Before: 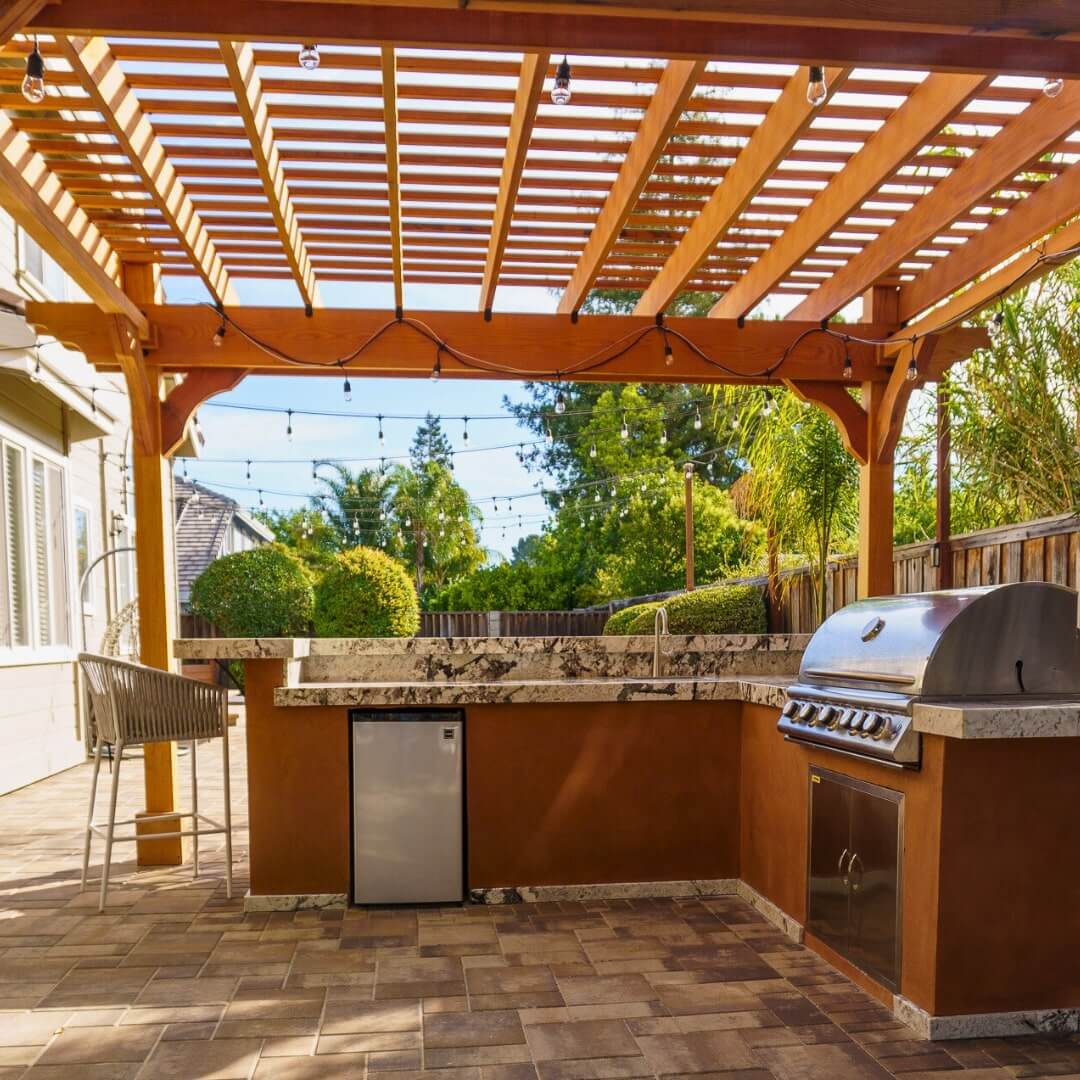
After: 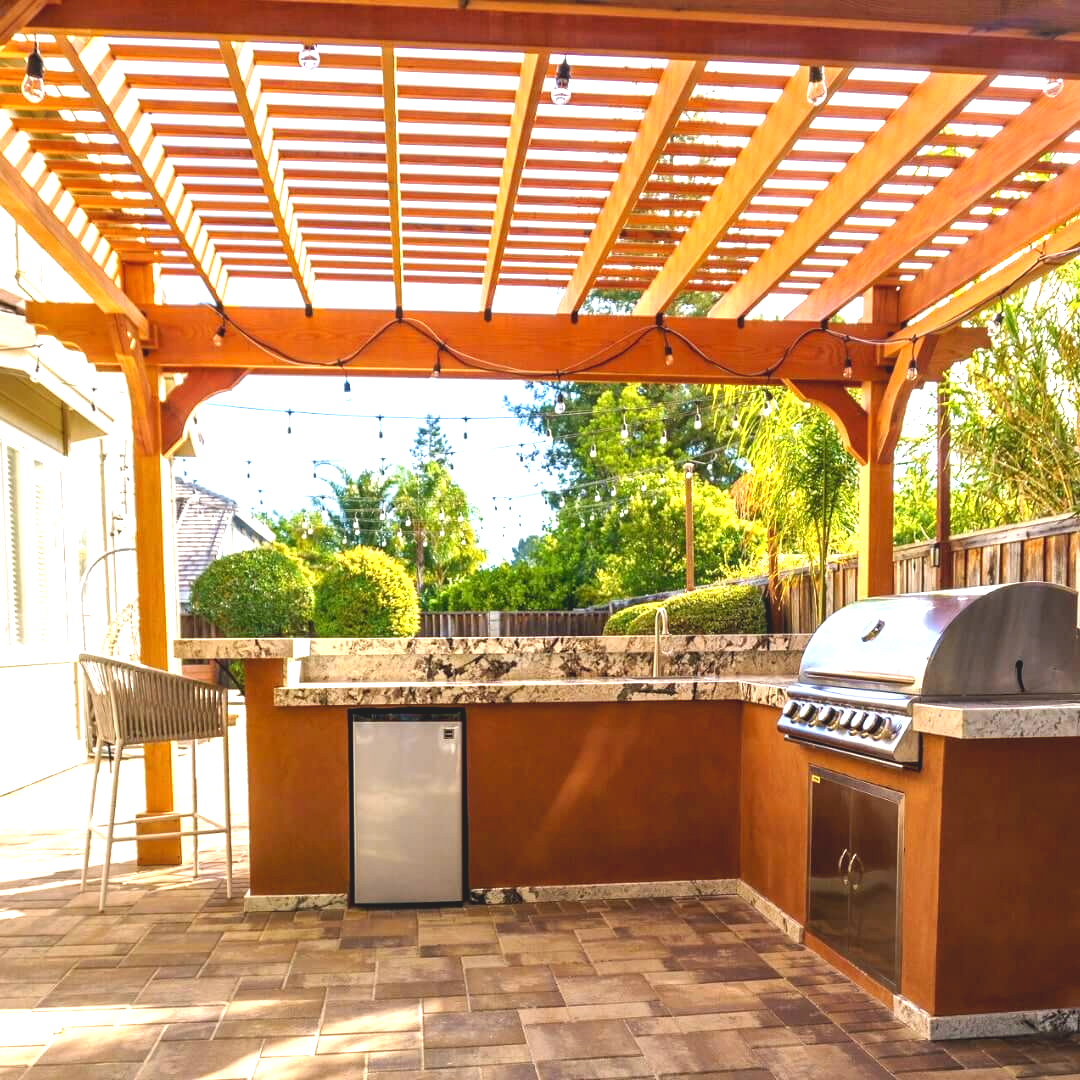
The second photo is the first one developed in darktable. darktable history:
exposure: black level correction 0, exposure 1.193 EV, compensate highlight preservation false
tone curve: curves: ch0 [(0.122, 0.111) (1, 1)], preserve colors none
